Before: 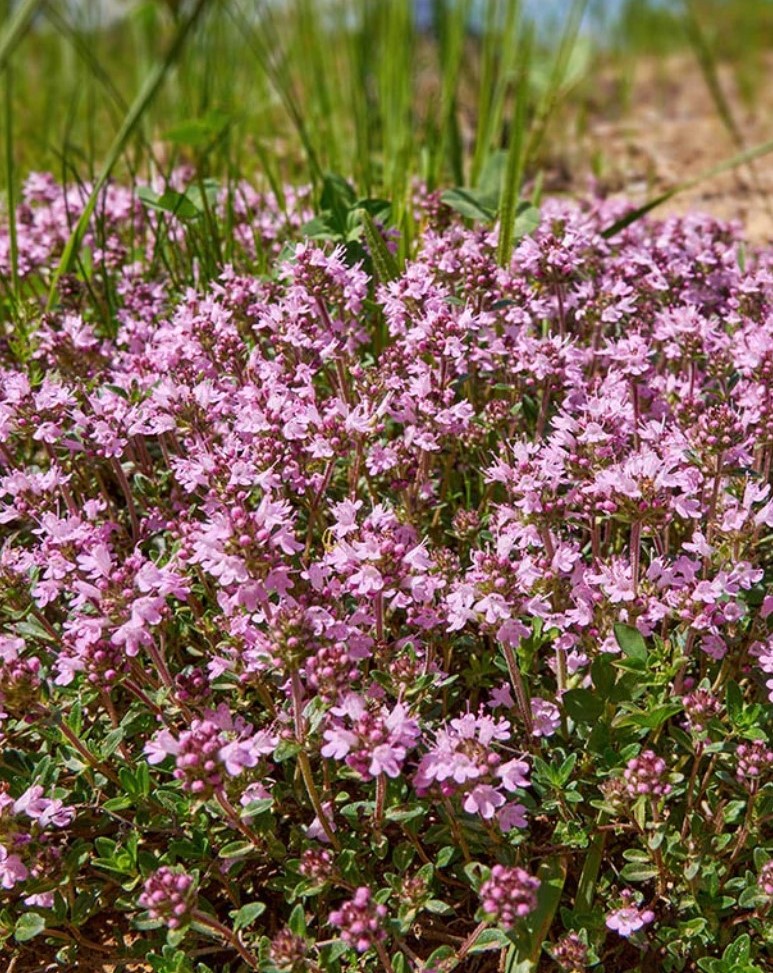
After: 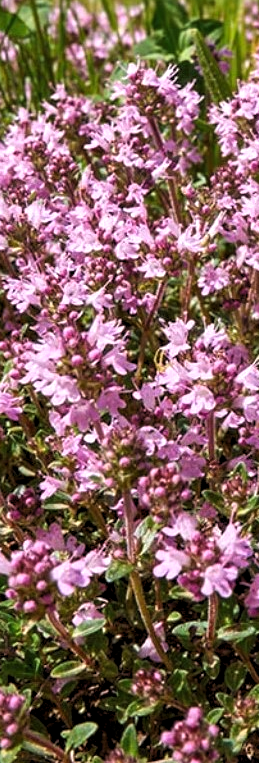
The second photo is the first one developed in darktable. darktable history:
crop and rotate: left 21.77%, top 18.528%, right 44.676%, bottom 2.997%
levels: levels [0.055, 0.477, 0.9]
